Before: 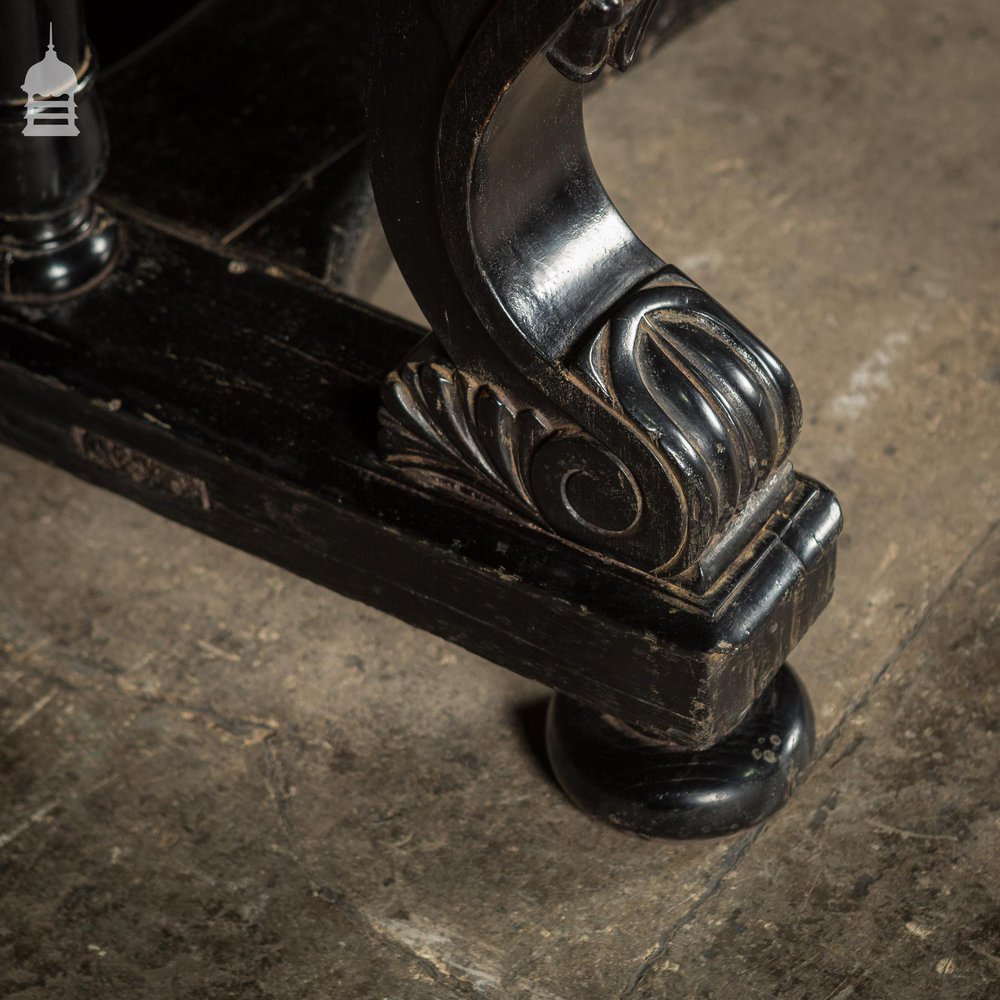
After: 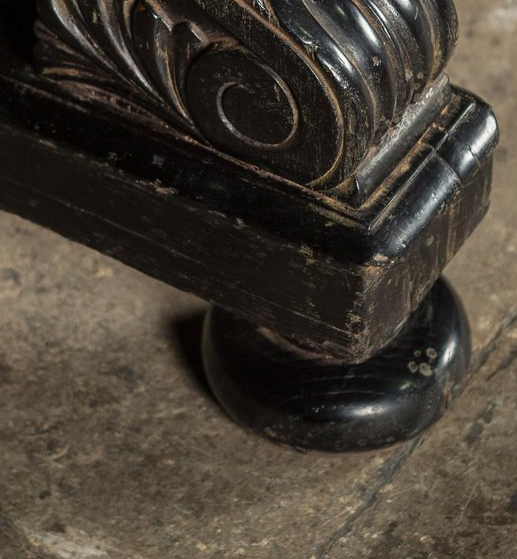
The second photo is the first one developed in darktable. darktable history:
crop: left 34.43%, top 38.755%, right 13.794%, bottom 5.289%
